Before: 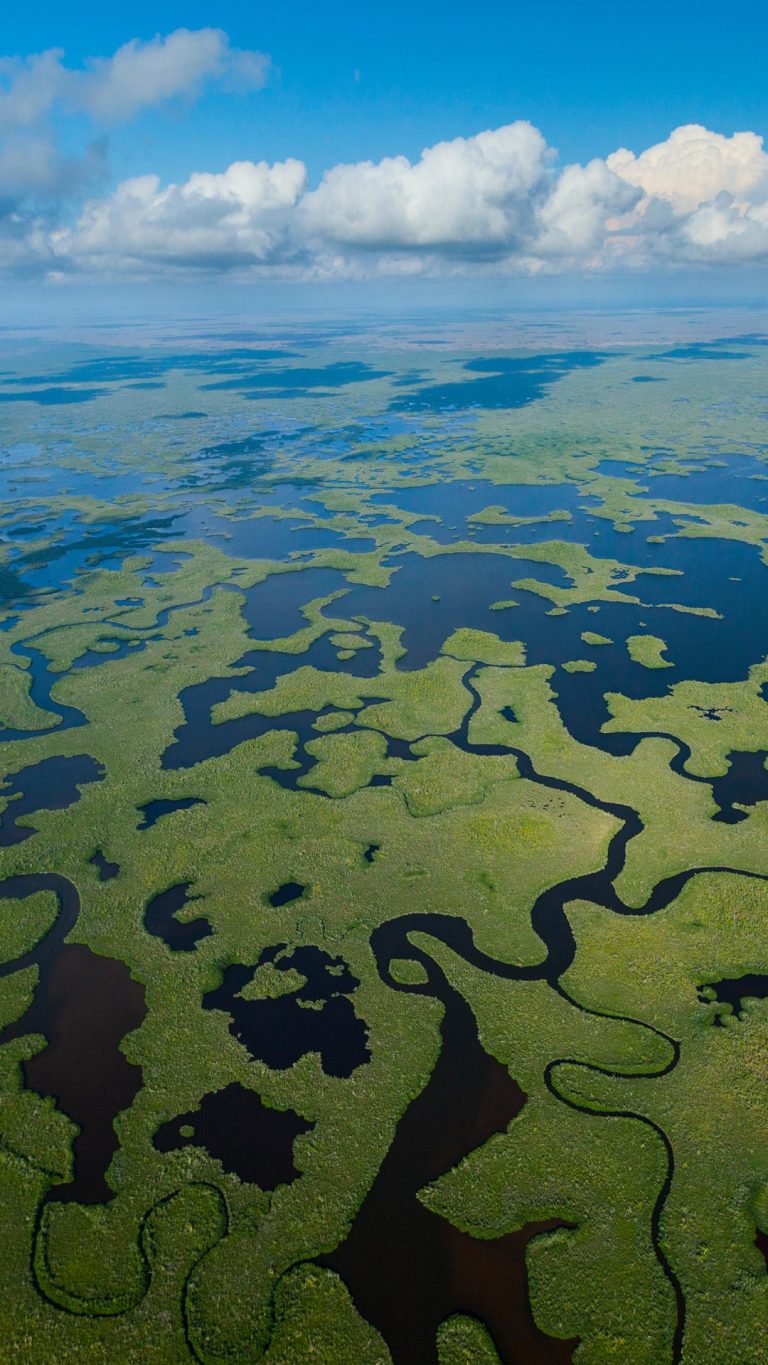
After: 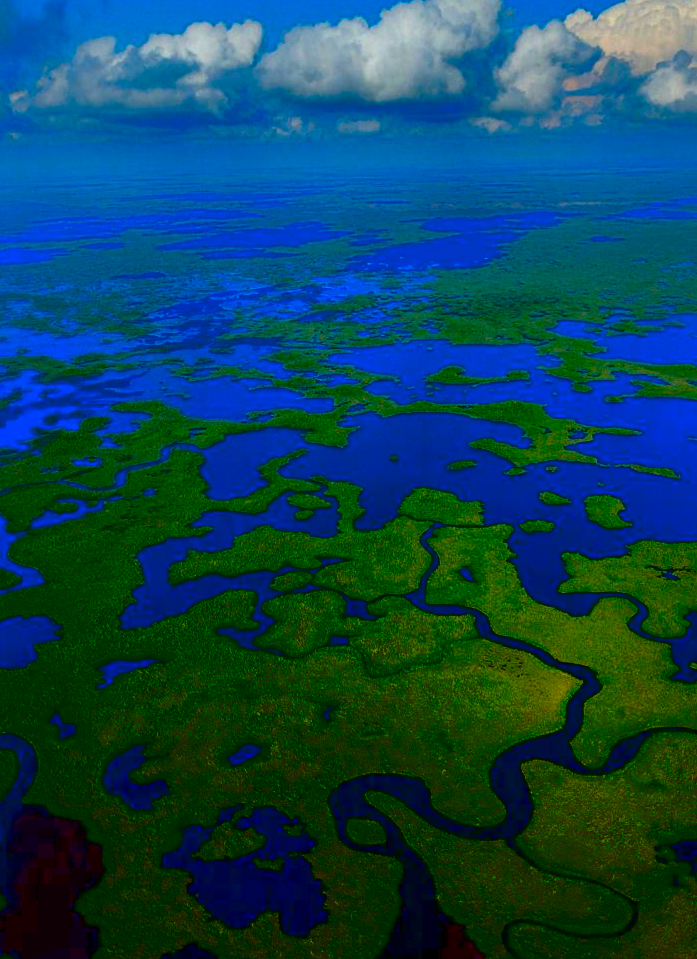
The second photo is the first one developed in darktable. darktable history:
crop: left 5.596%, top 10.314%, right 3.534%, bottom 19.395%
color balance rgb: linear chroma grading › shadows 32%, linear chroma grading › global chroma -2%, linear chroma grading › mid-tones 4%, perceptual saturation grading › global saturation -2%, perceptual saturation grading › highlights -8%, perceptual saturation grading › mid-tones 8%, perceptual saturation grading › shadows 4%, perceptual brilliance grading › highlights 8%, perceptual brilliance grading › mid-tones 4%, perceptual brilliance grading › shadows 2%, global vibrance 16%, saturation formula JzAzBz (2021)
shadows and highlights: on, module defaults
contrast brightness saturation: brightness -1, saturation 1
